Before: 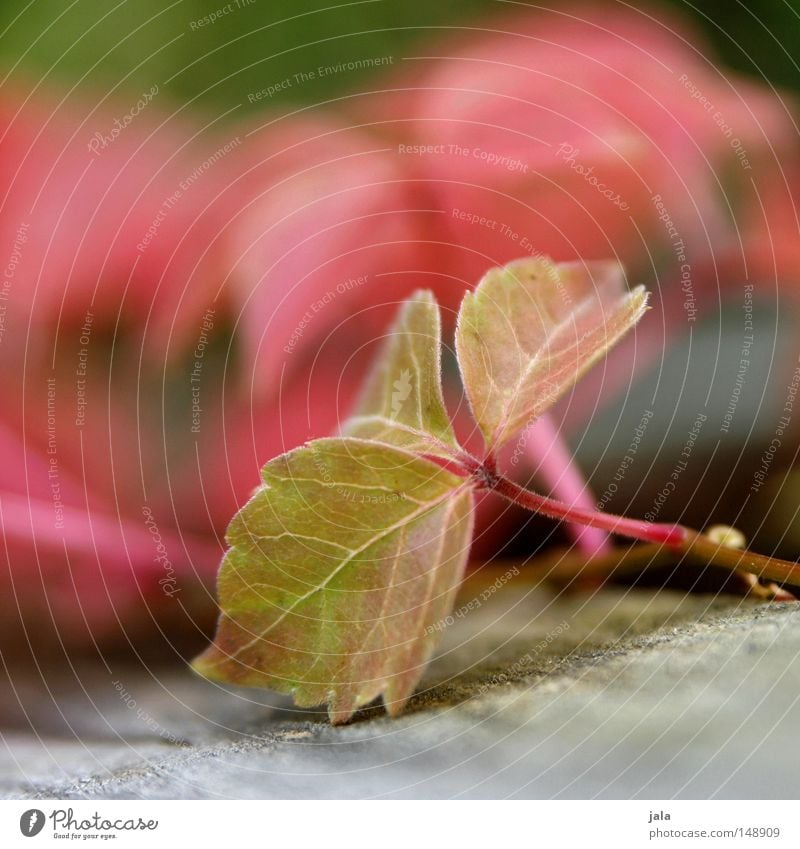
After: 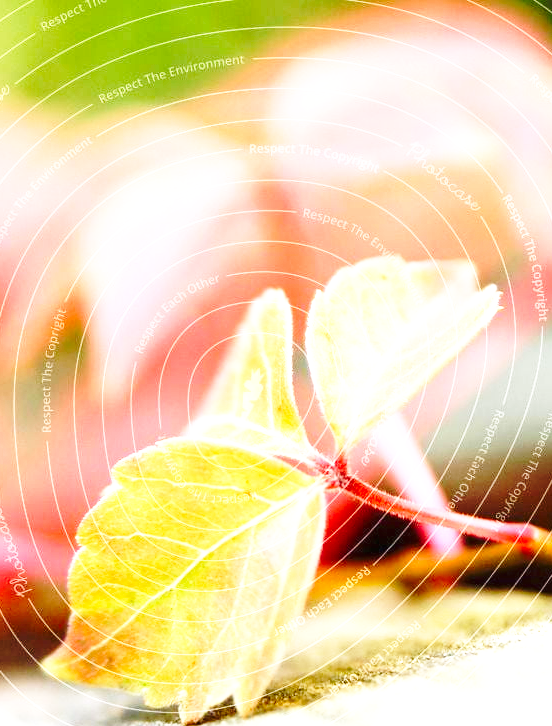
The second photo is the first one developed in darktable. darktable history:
base curve: curves: ch0 [(0, 0) (0.036, 0.037) (0.121, 0.228) (0.46, 0.76) (0.859, 0.983) (1, 1)], preserve colors none
exposure: black level correction 0, exposure 1.739 EV, compensate highlight preservation false
crop: left 18.737%, right 12.229%, bottom 14.378%
contrast brightness saturation: saturation 0.125
